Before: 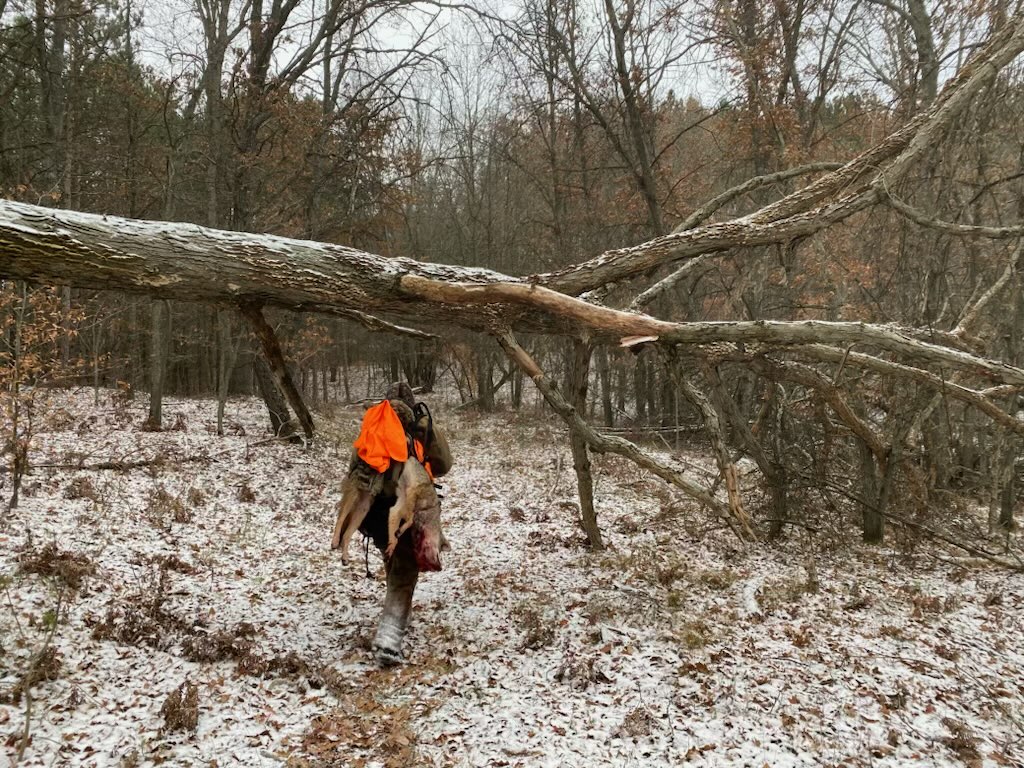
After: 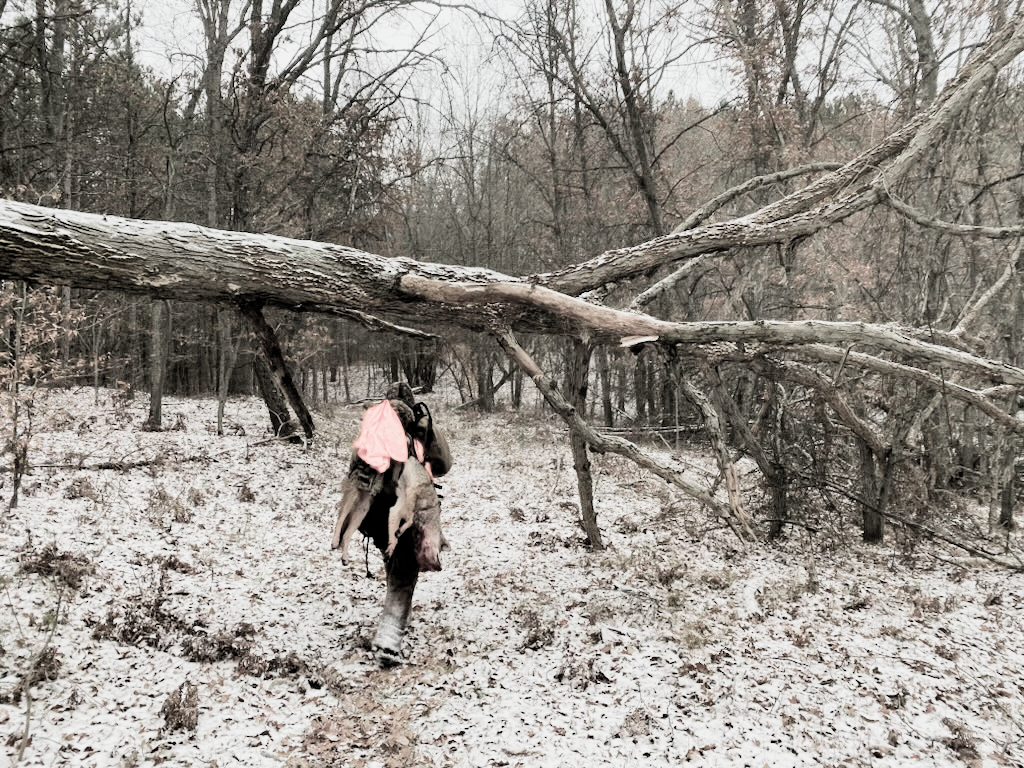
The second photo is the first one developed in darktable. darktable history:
exposure: exposure 1 EV, compensate highlight preservation false
filmic rgb: black relative exposure -5.06 EV, white relative exposure 3.96 EV, hardness 2.9, contrast 1.3, highlights saturation mix -29.7%, color science v5 (2021), contrast in shadows safe, contrast in highlights safe
